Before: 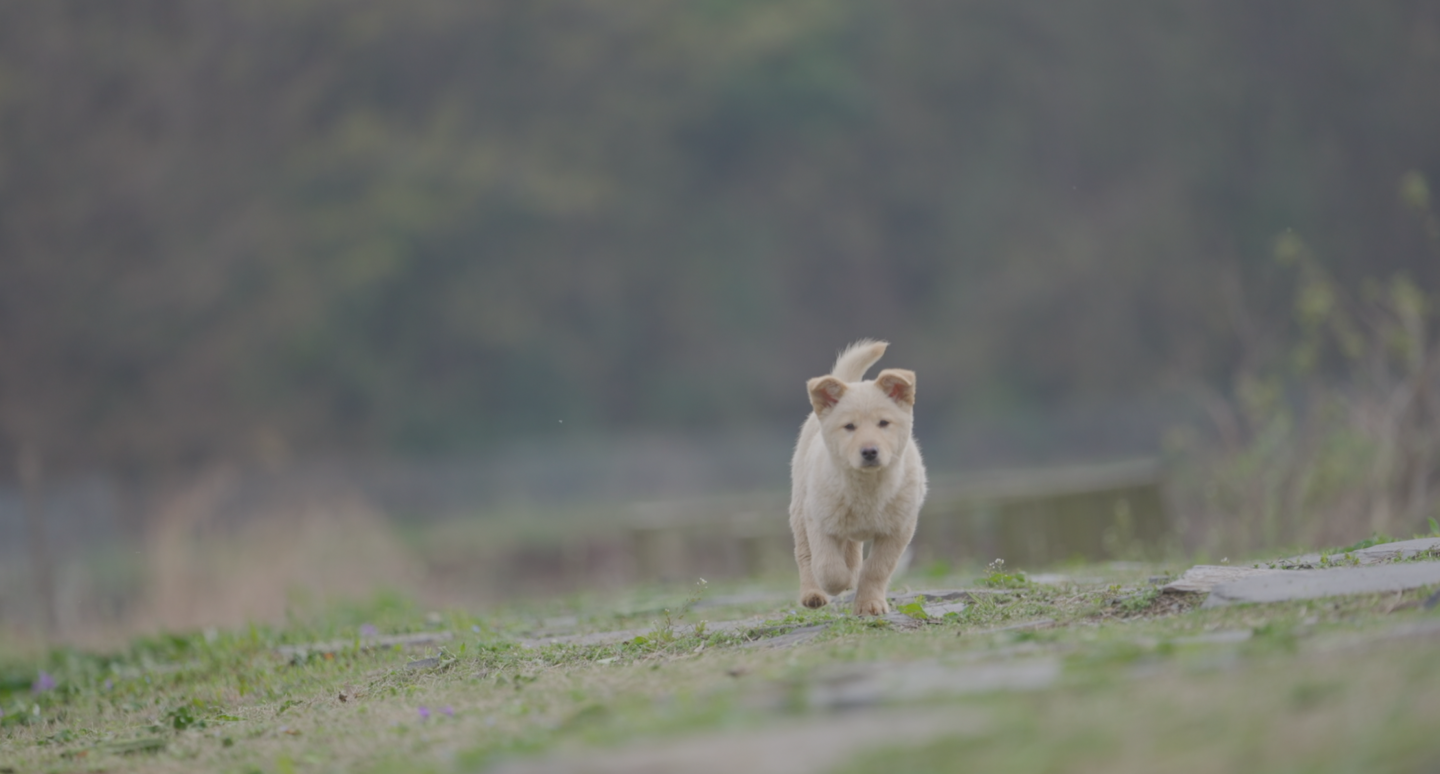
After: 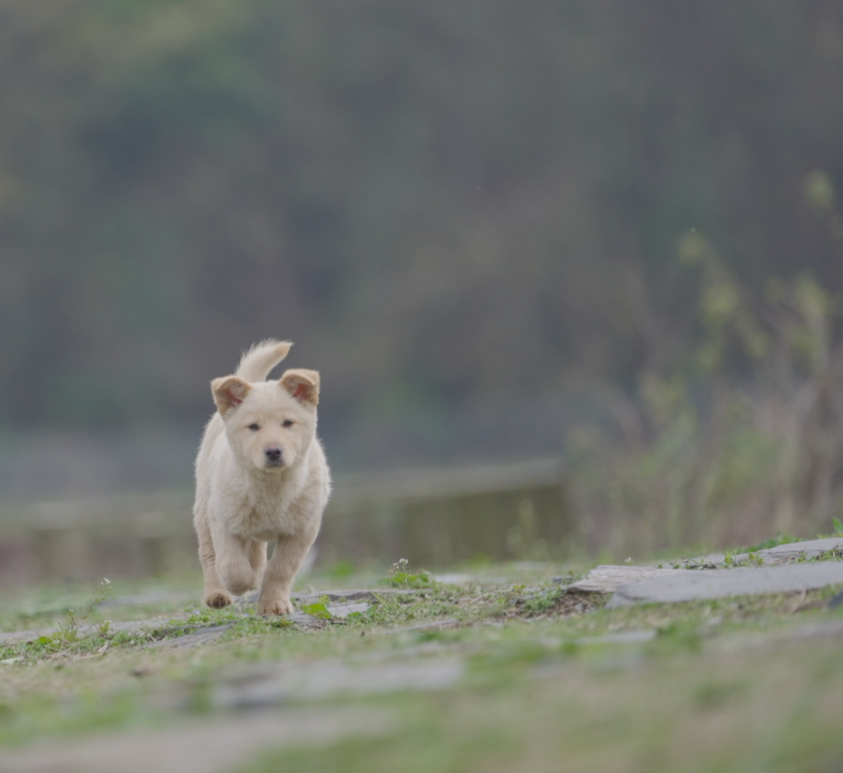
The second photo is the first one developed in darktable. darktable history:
contrast brightness saturation: saturation 0.13
crop: left 41.402%
local contrast: on, module defaults
shadows and highlights: shadows 37.27, highlights -28.18, soften with gaussian
